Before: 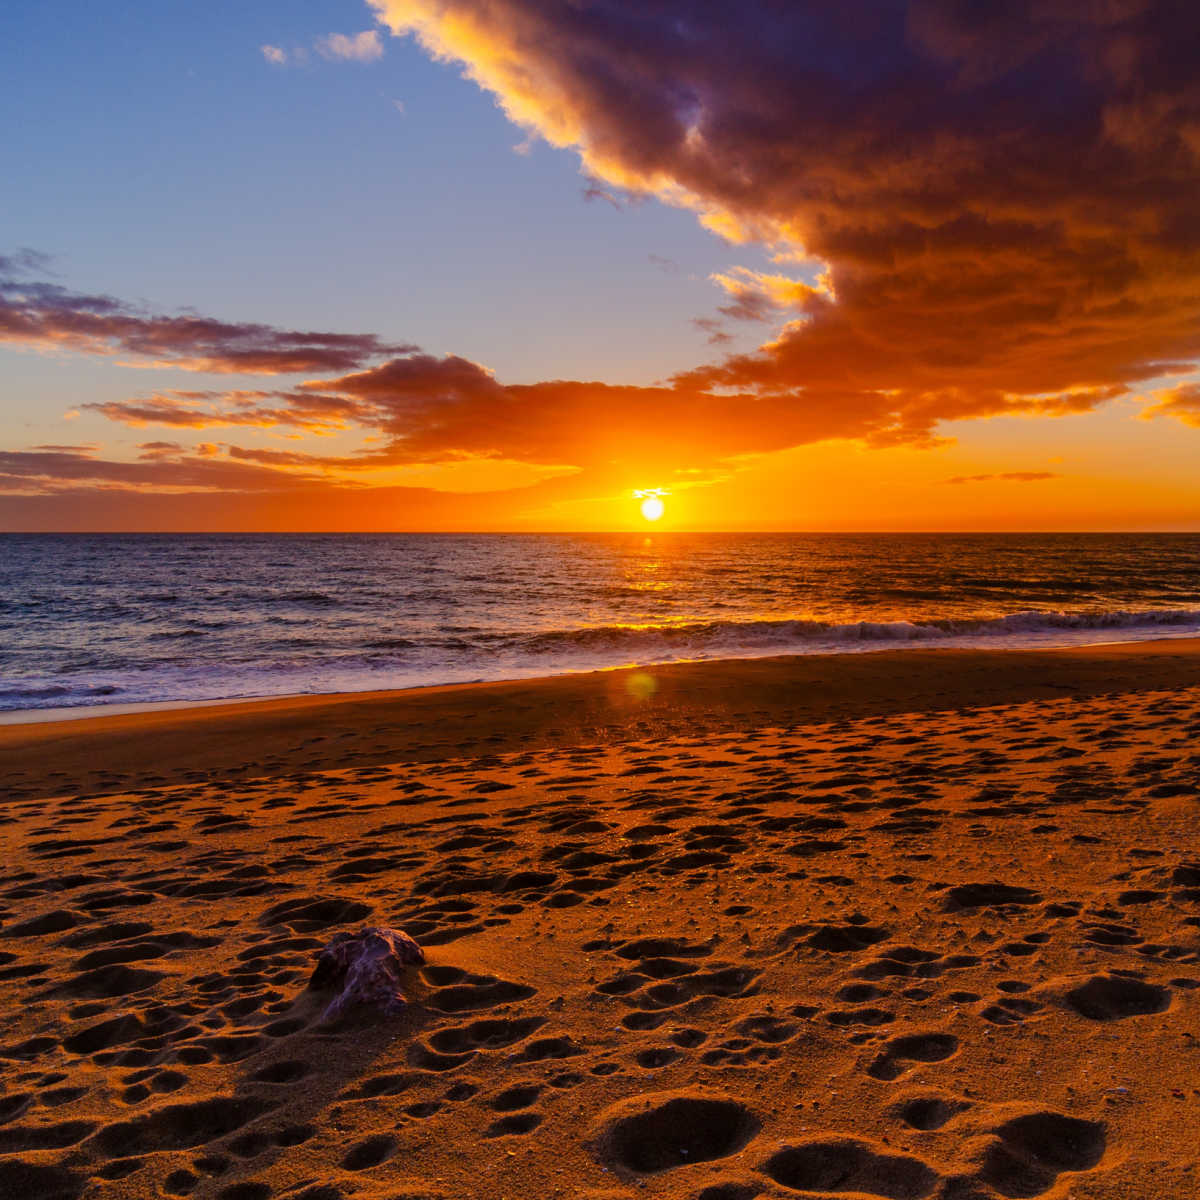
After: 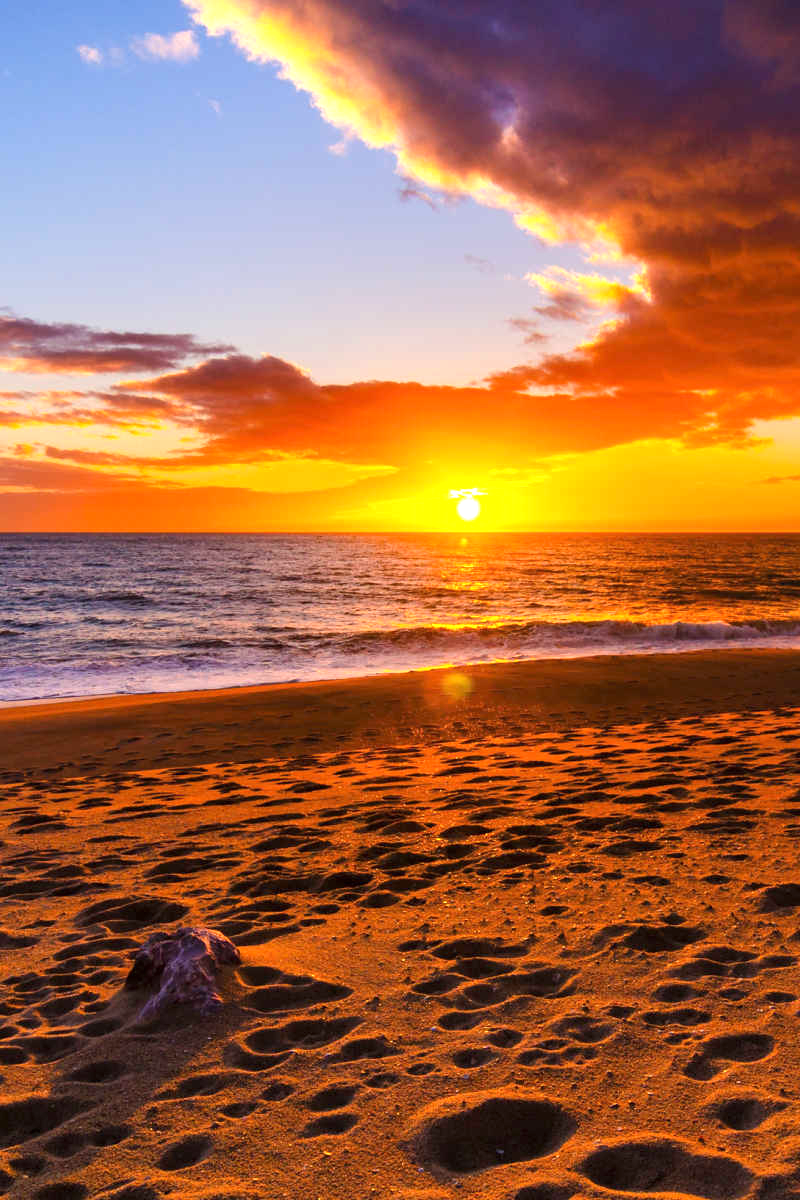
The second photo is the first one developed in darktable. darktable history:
exposure: black level correction 0, exposure 0.89 EV, compensate exposure bias true, compensate highlight preservation false
crop: left 15.39%, right 17.835%
